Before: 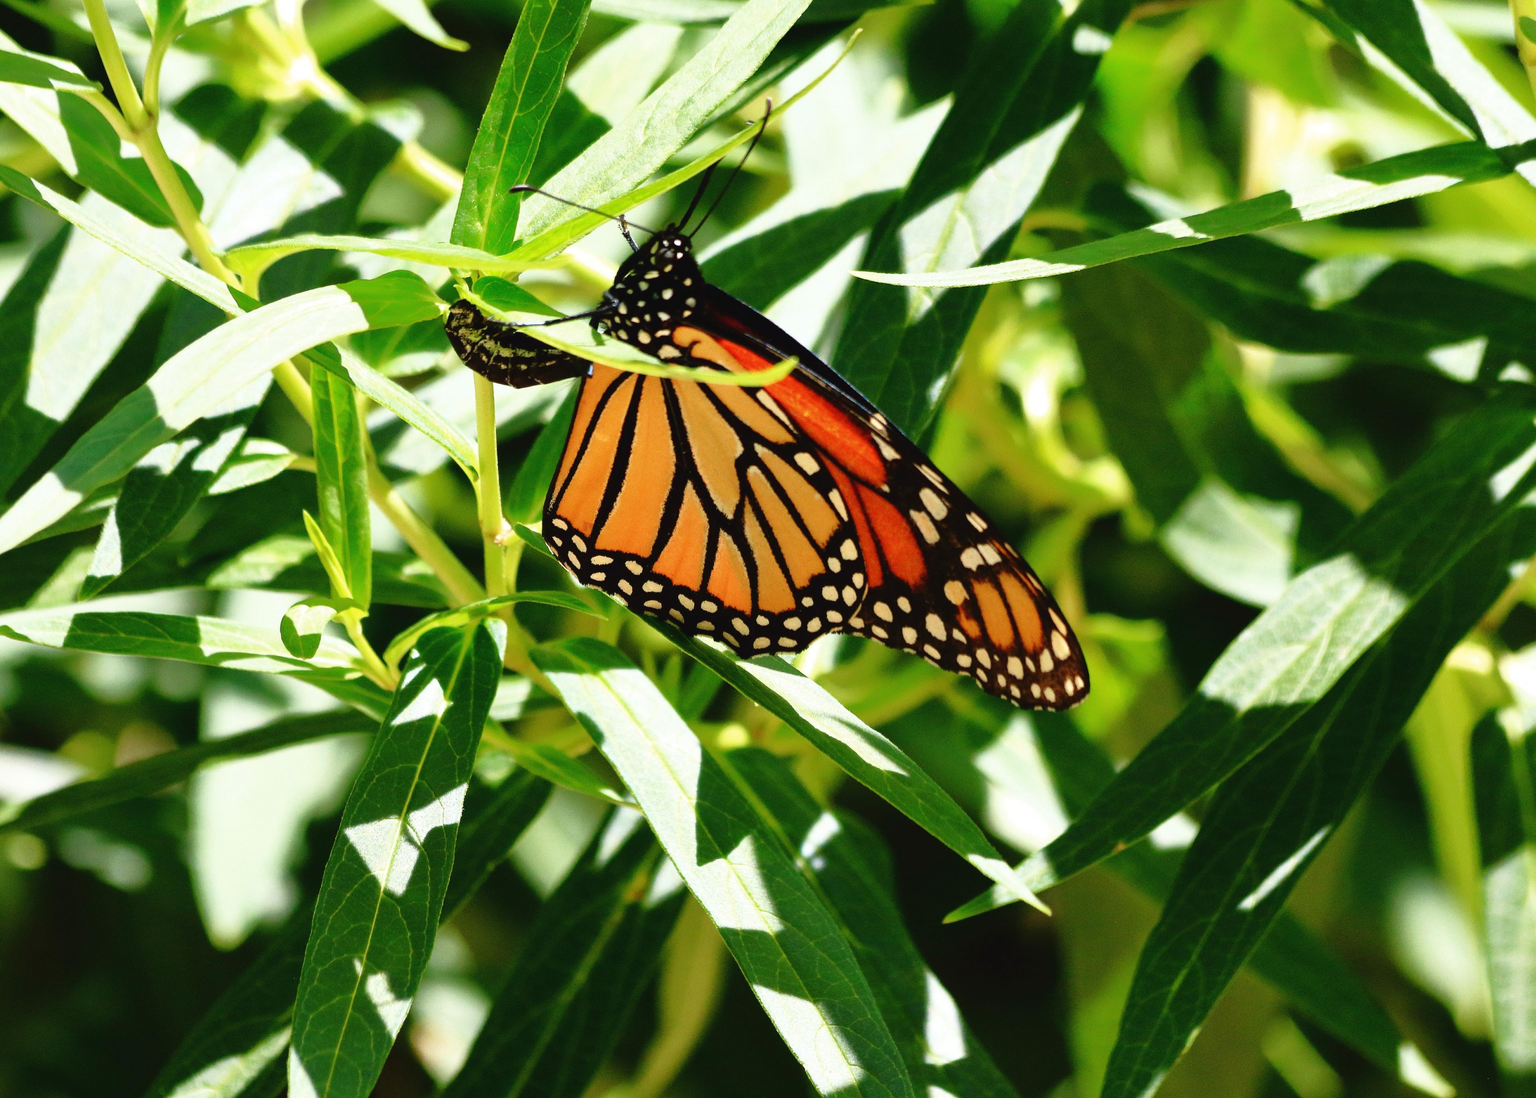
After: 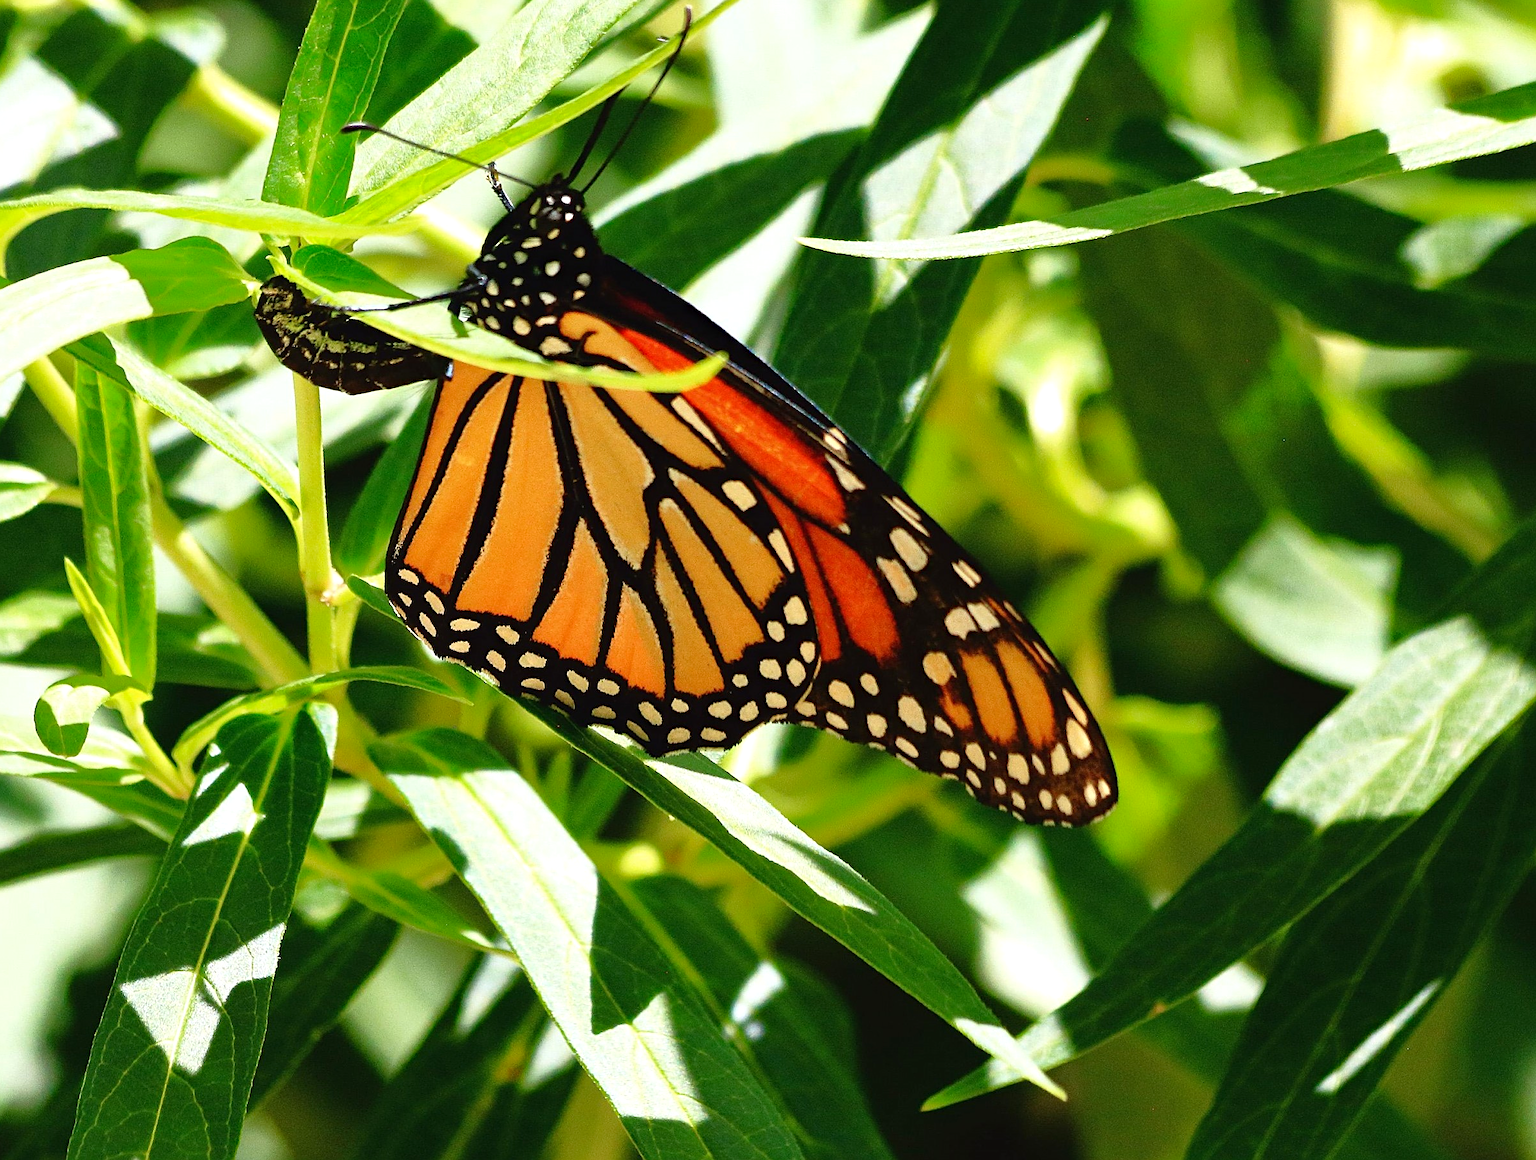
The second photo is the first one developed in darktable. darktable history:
sharpen: on, module defaults
exposure: exposure 0.084 EV, compensate exposure bias true, compensate highlight preservation false
haze removal: compatibility mode true, adaptive false
crop: left 16.617%, top 8.549%, right 8.665%, bottom 12.459%
